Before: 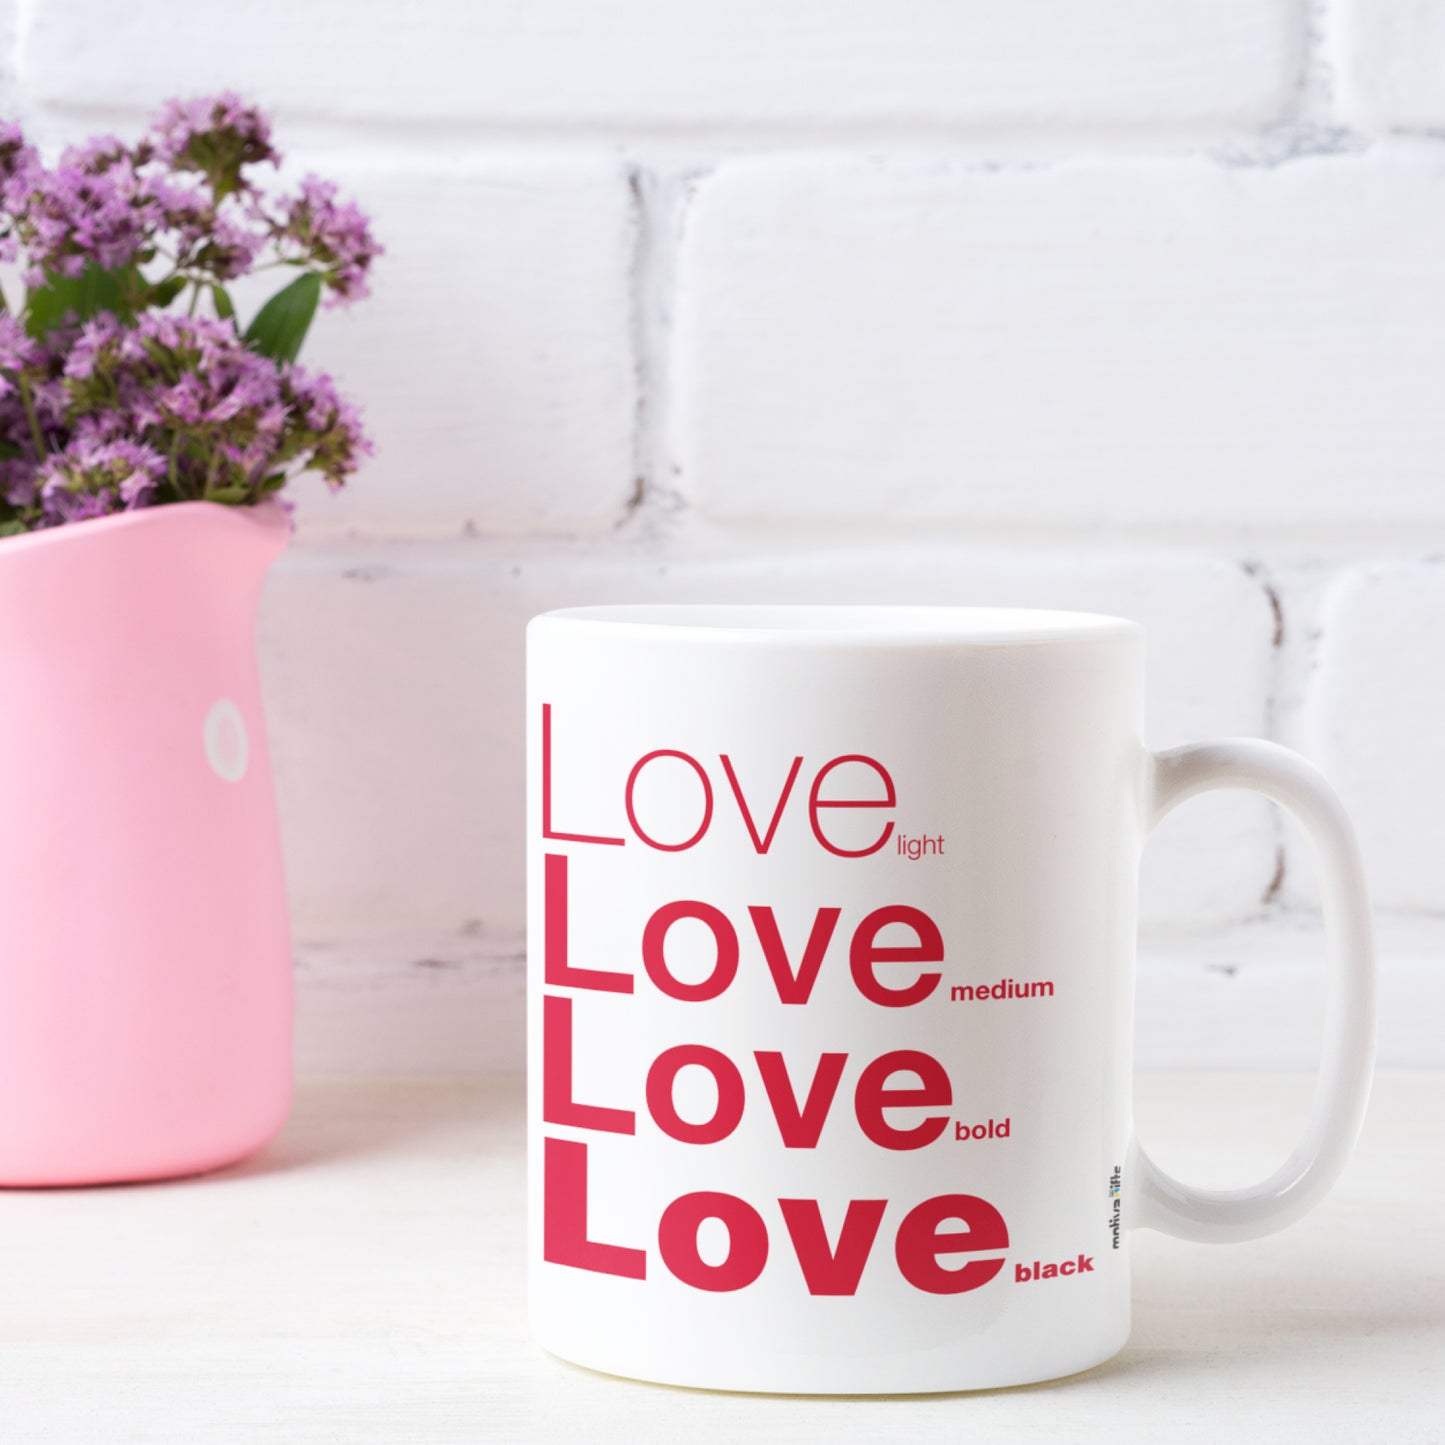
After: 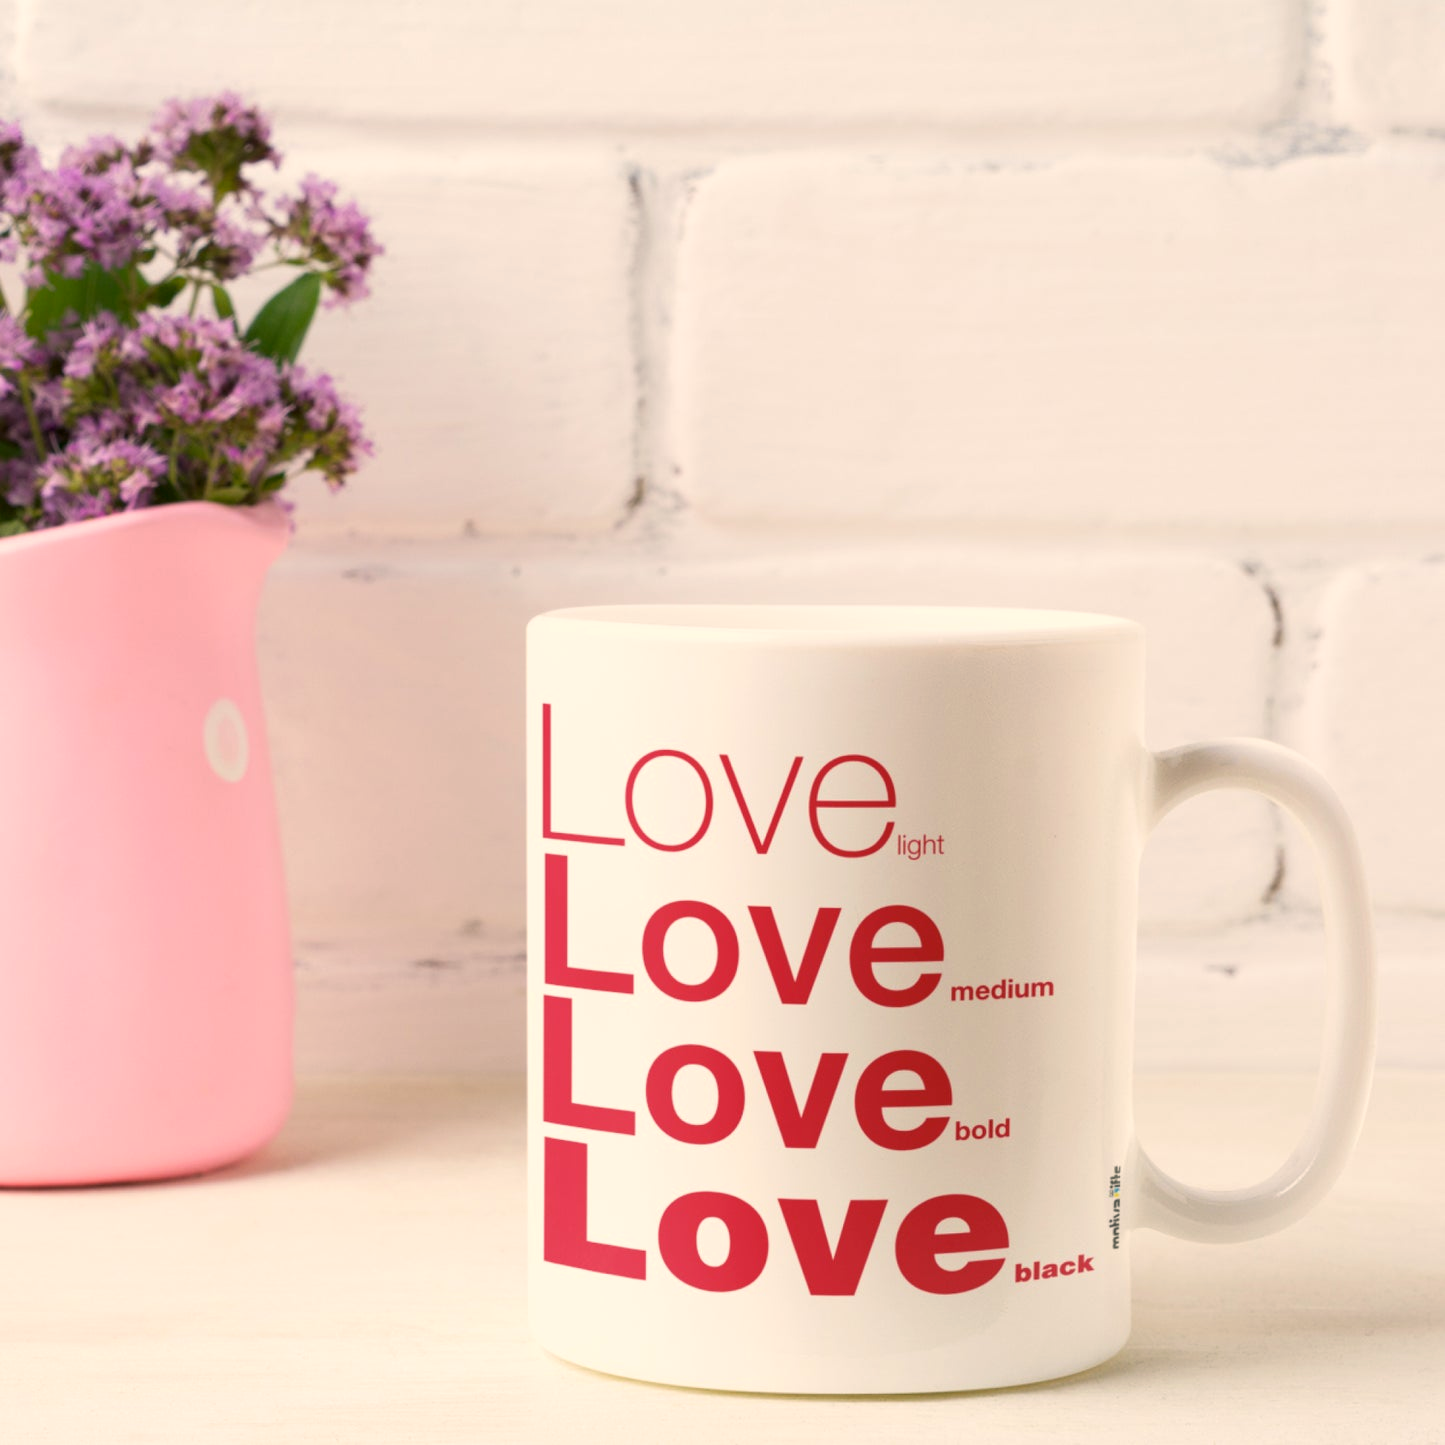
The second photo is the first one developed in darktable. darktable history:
color balance rgb: highlights gain › chroma 3.084%, highlights gain › hue 77.82°, perceptual saturation grading › global saturation 0.145%, global vibrance 20%
color correction: highlights a* 4.33, highlights b* 4.93, shadows a* -6.99, shadows b* 4.94
